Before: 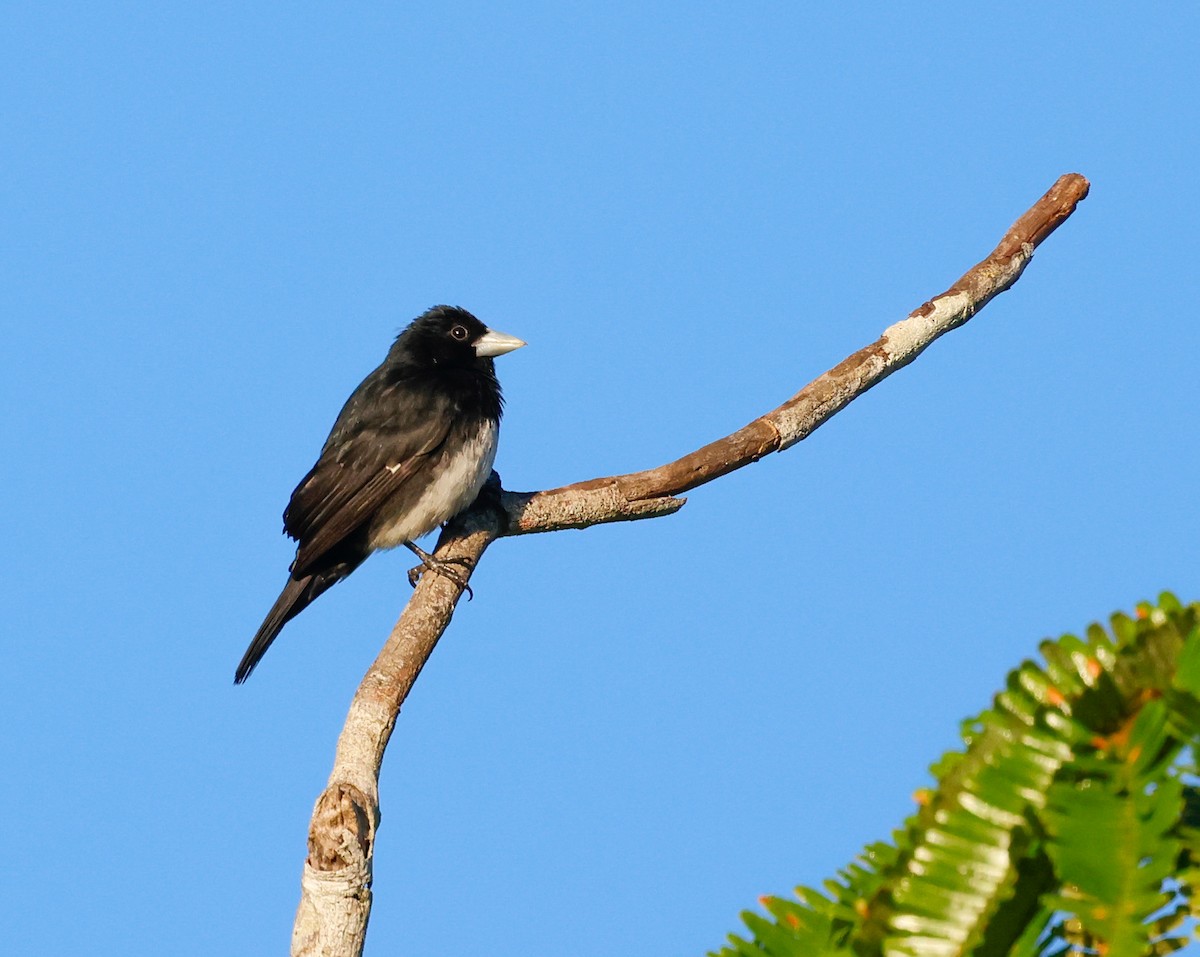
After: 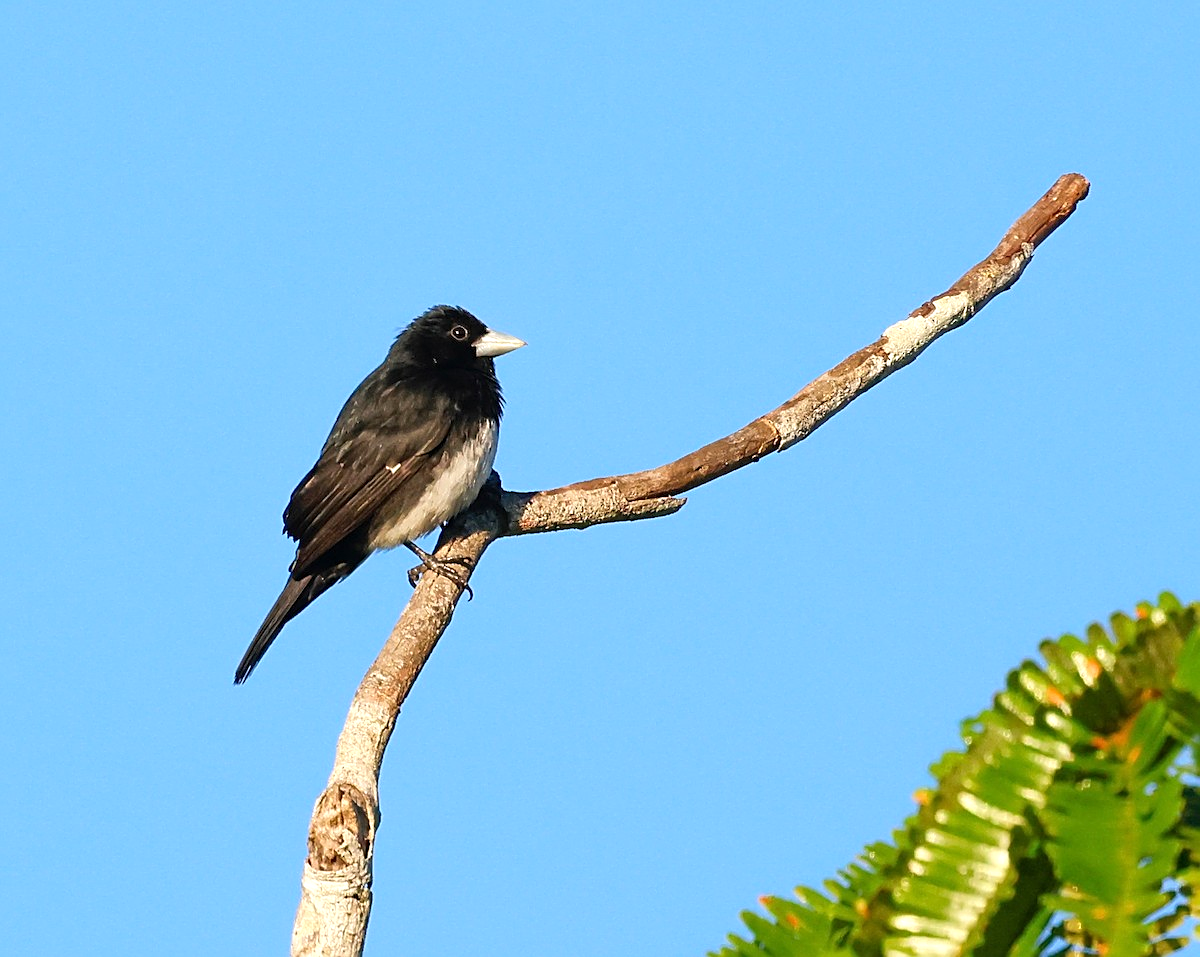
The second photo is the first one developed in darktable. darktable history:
sharpen: amount 0.462
exposure: exposure 0.404 EV, compensate exposure bias true, compensate highlight preservation false
